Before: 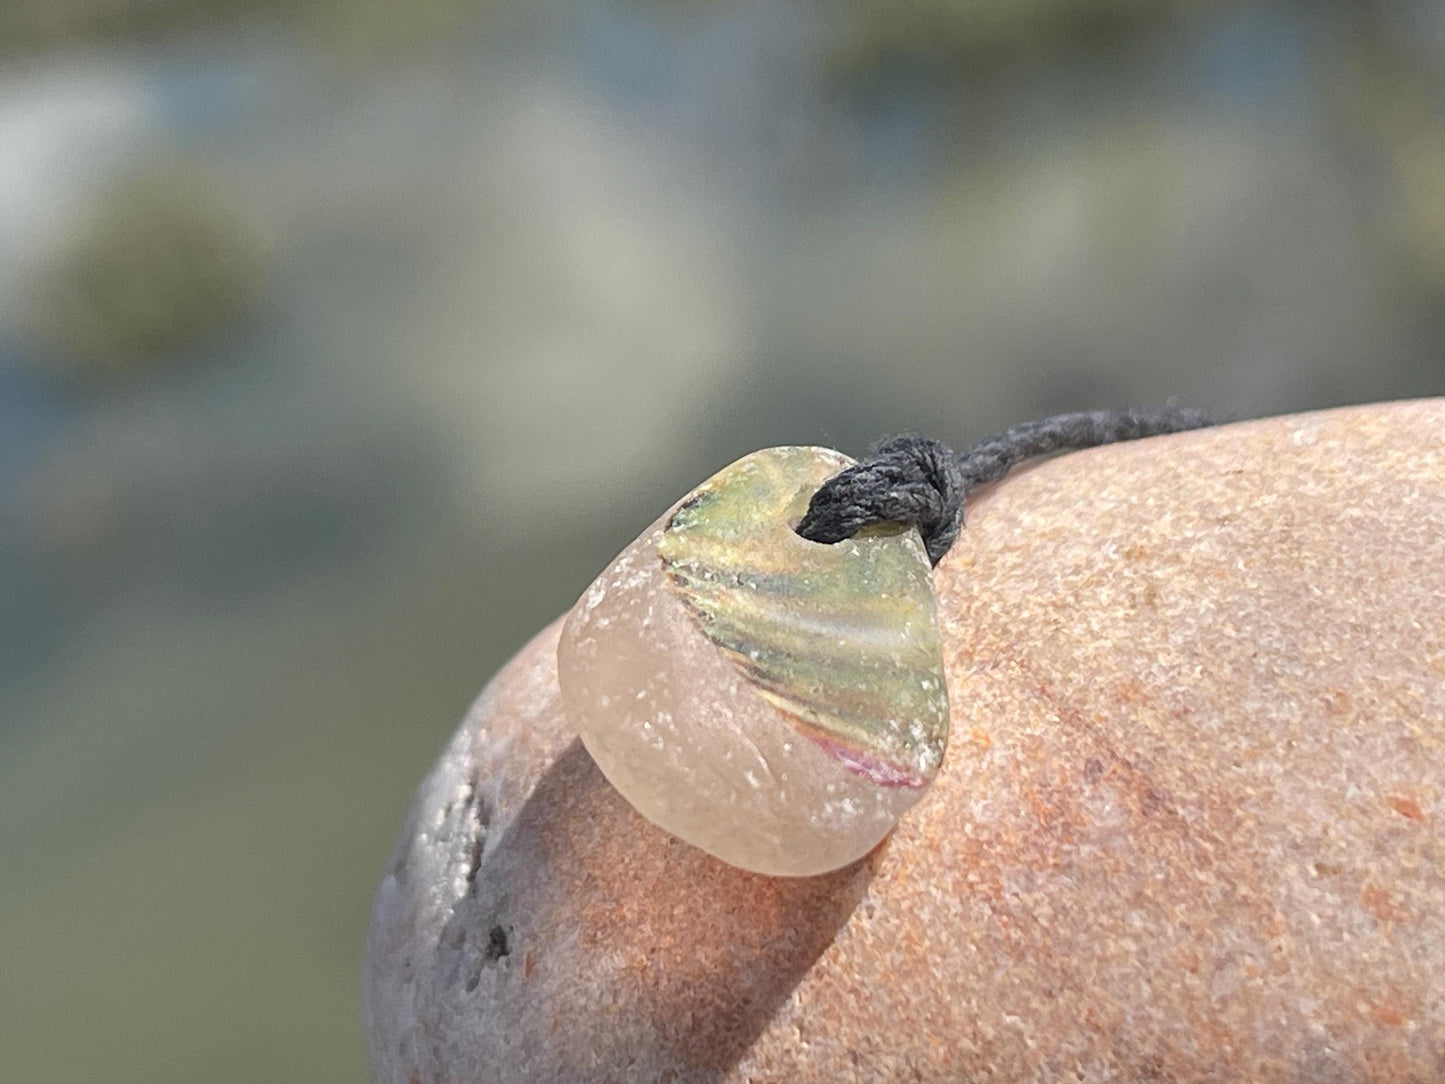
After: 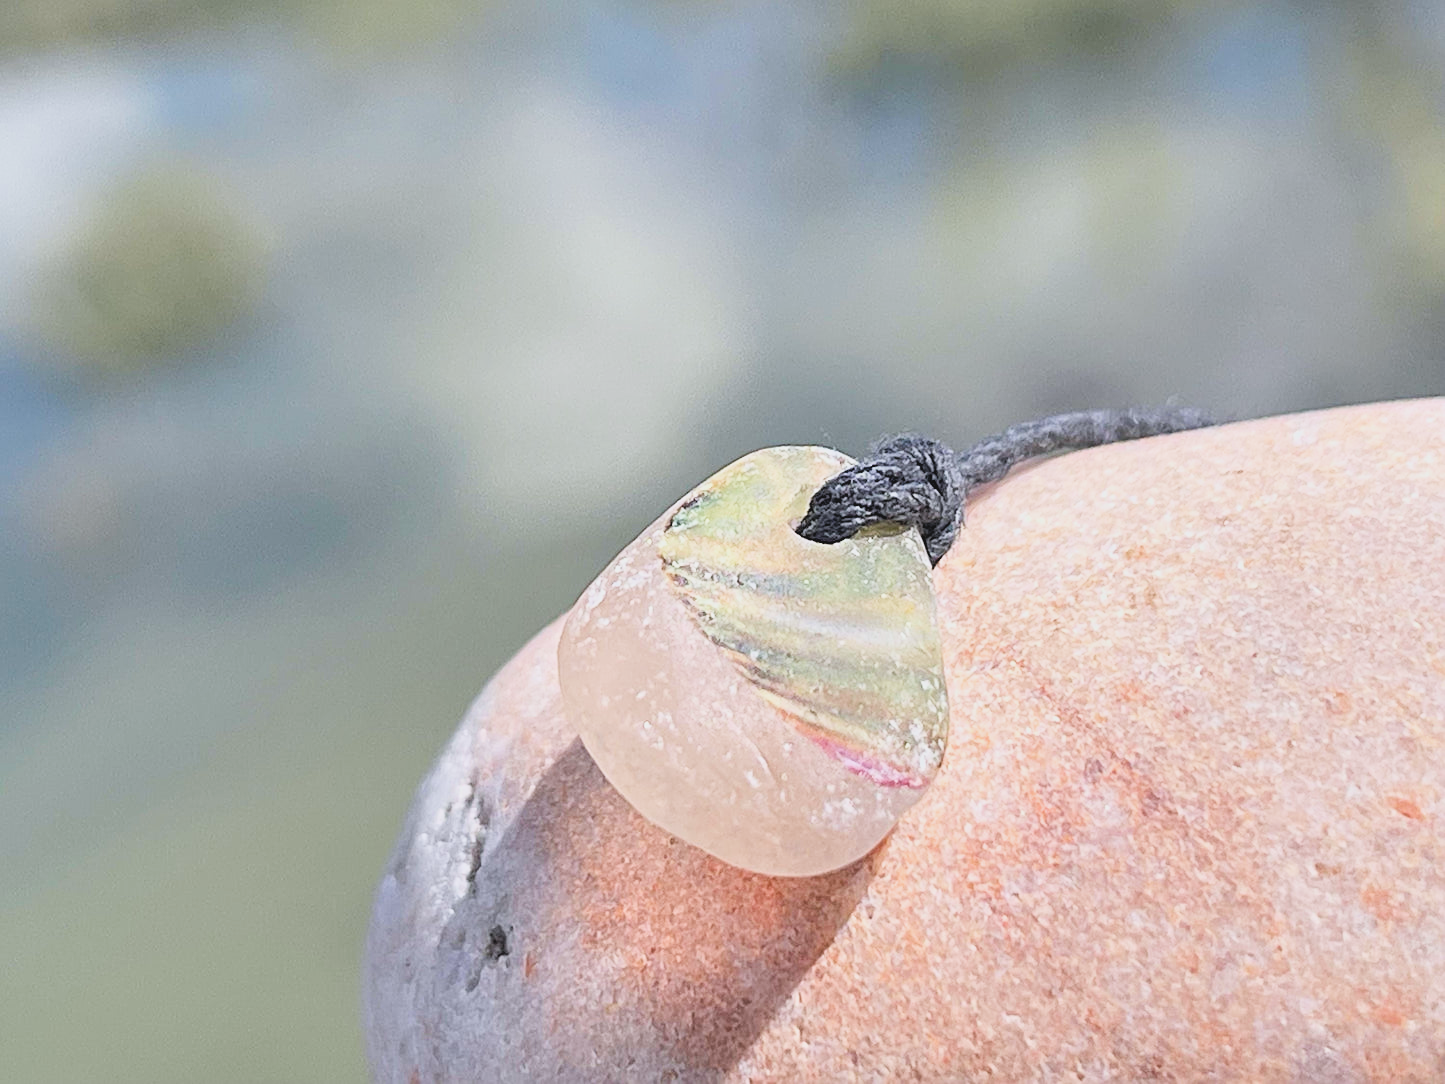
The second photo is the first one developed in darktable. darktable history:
tone equalizer: edges refinement/feathering 500, mask exposure compensation -1.57 EV, preserve details no
color calibration: illuminant as shot in camera, x 0.358, y 0.373, temperature 4628.91 K
shadows and highlights: shadows 29.35, highlights -29.47, low approximation 0.01, soften with gaussian
sharpen: on, module defaults
filmic rgb: black relative exposure -7.71 EV, white relative exposure 4.35 EV, hardness 3.76, latitude 49.49%, contrast 1.101
exposure: black level correction 0, exposure 1.001 EV, compensate exposure bias true, compensate highlight preservation false
contrast brightness saturation: contrast -0.1, brightness 0.042, saturation 0.08
